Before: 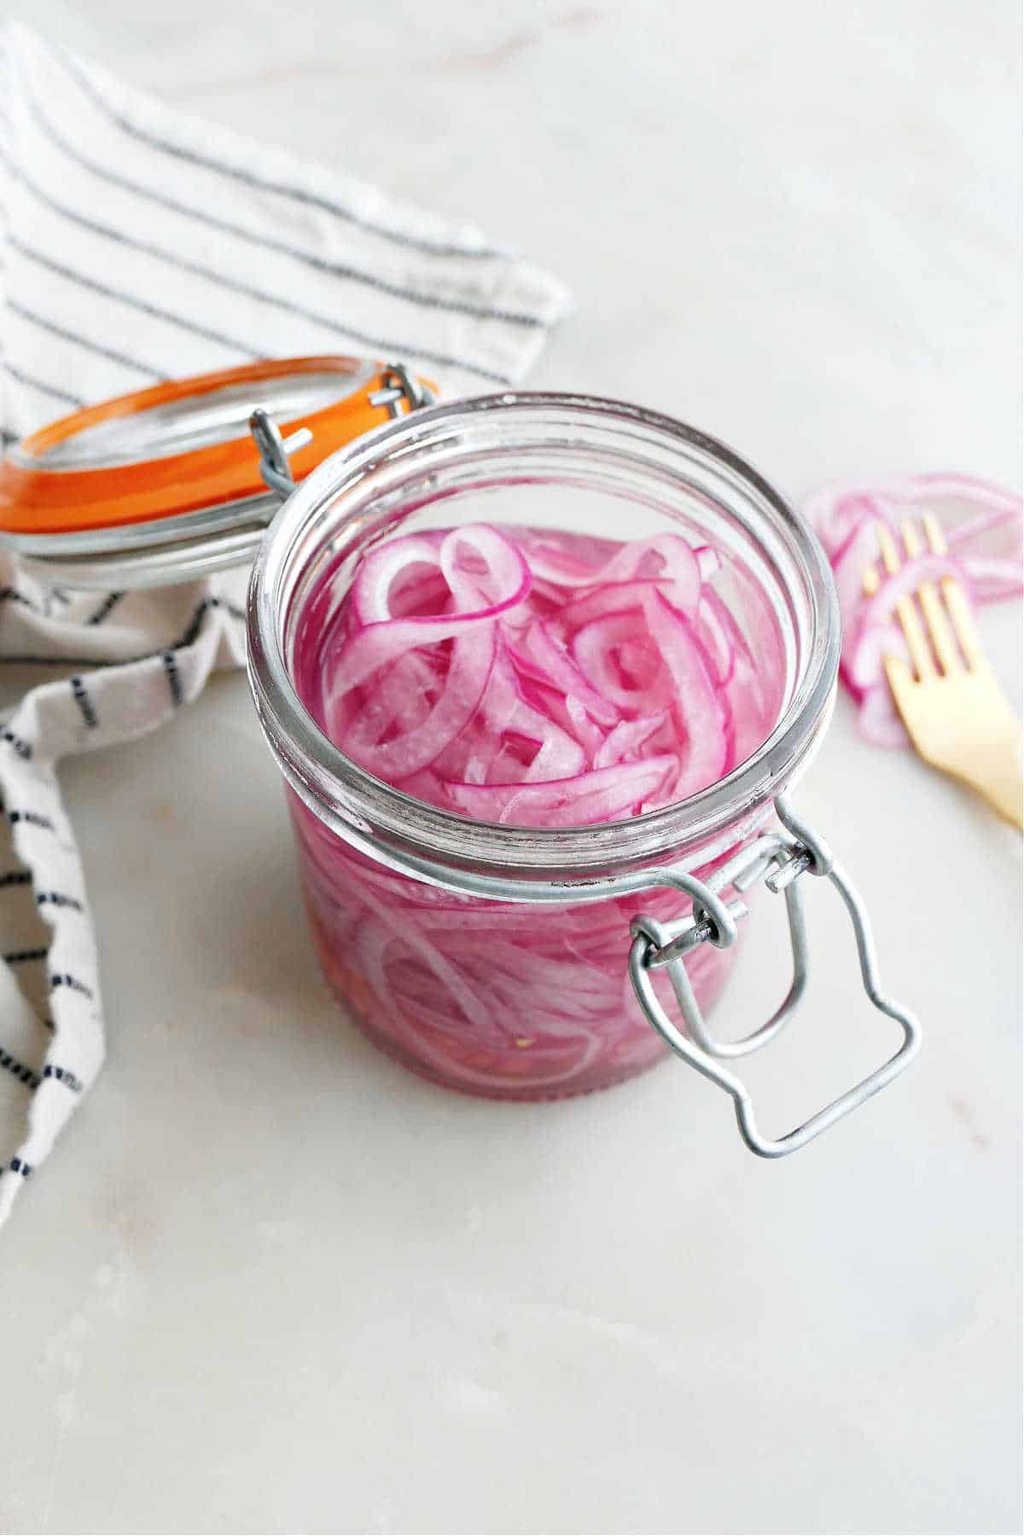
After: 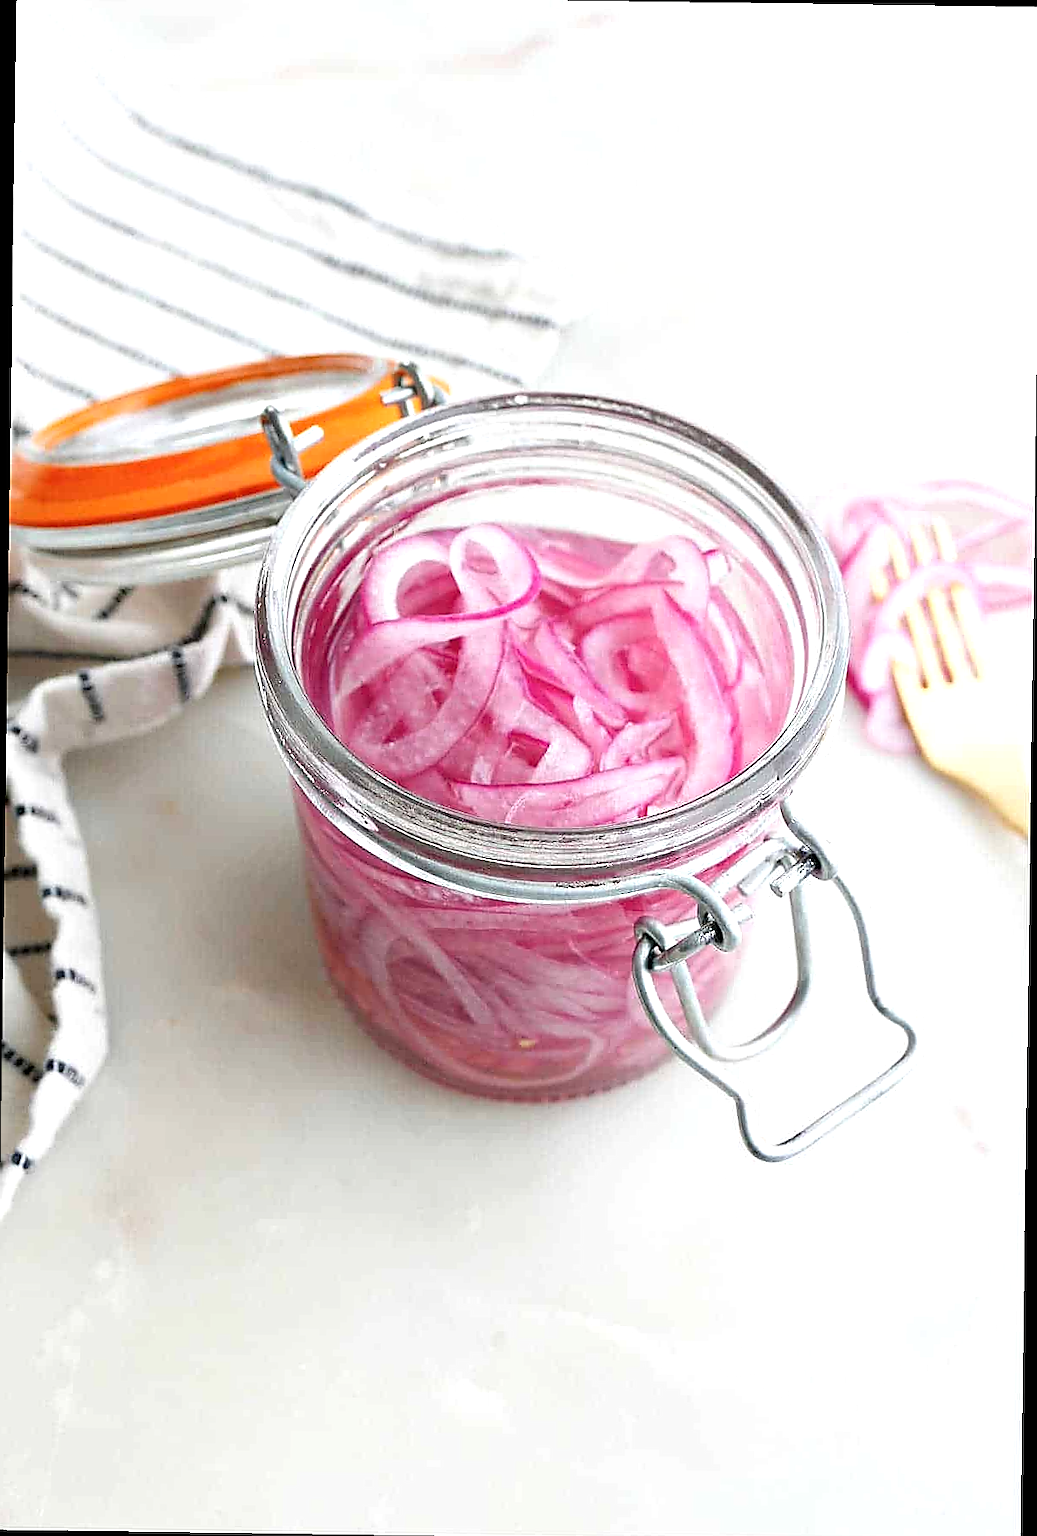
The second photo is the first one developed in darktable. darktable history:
exposure: exposure 0.367 EV, compensate highlight preservation false
crop: left 0.434%, top 0.485%, right 0.244%, bottom 0.386%
sharpen: radius 1.4, amount 1.25, threshold 0.7
rotate and perspective: rotation 0.8°, automatic cropping off
